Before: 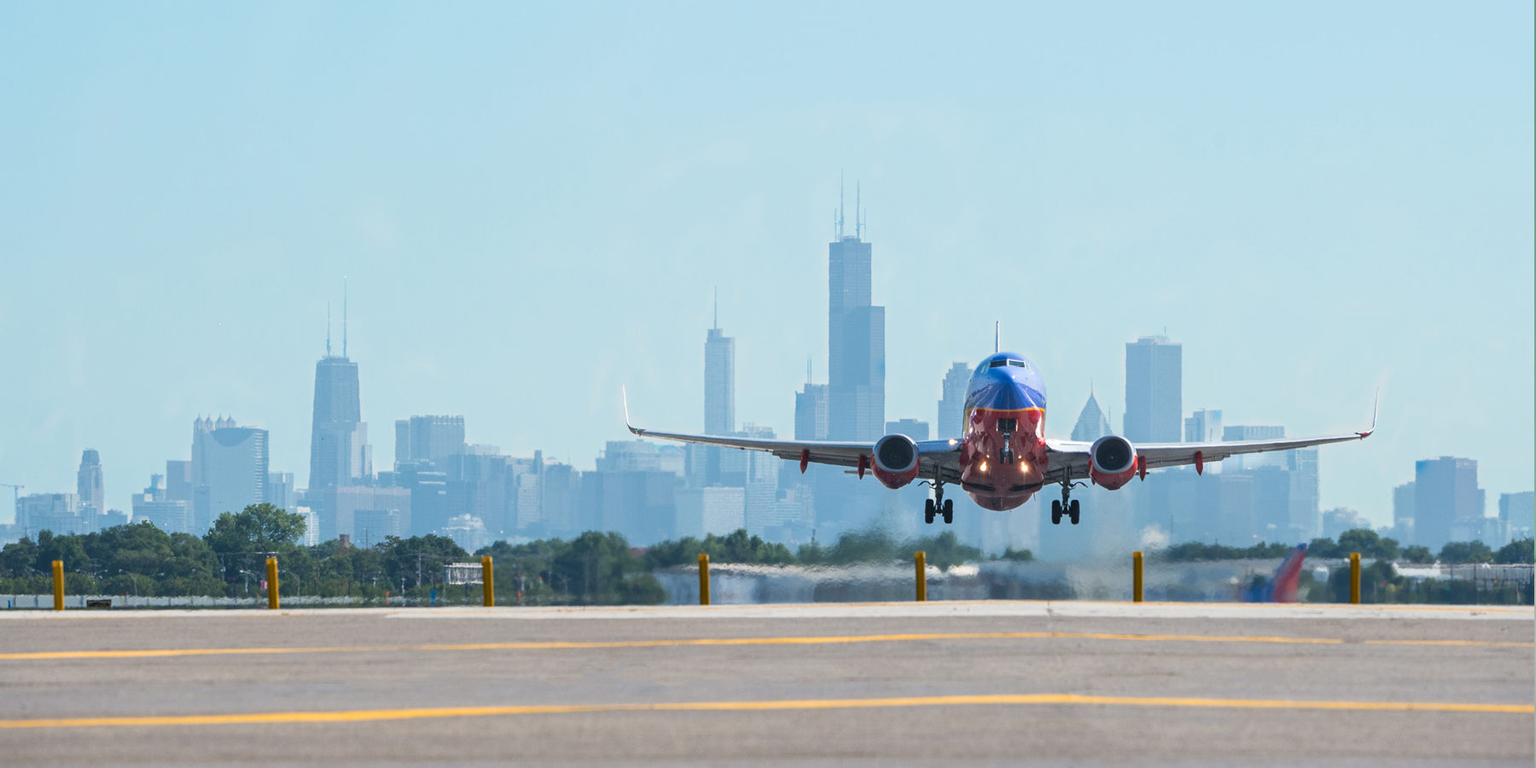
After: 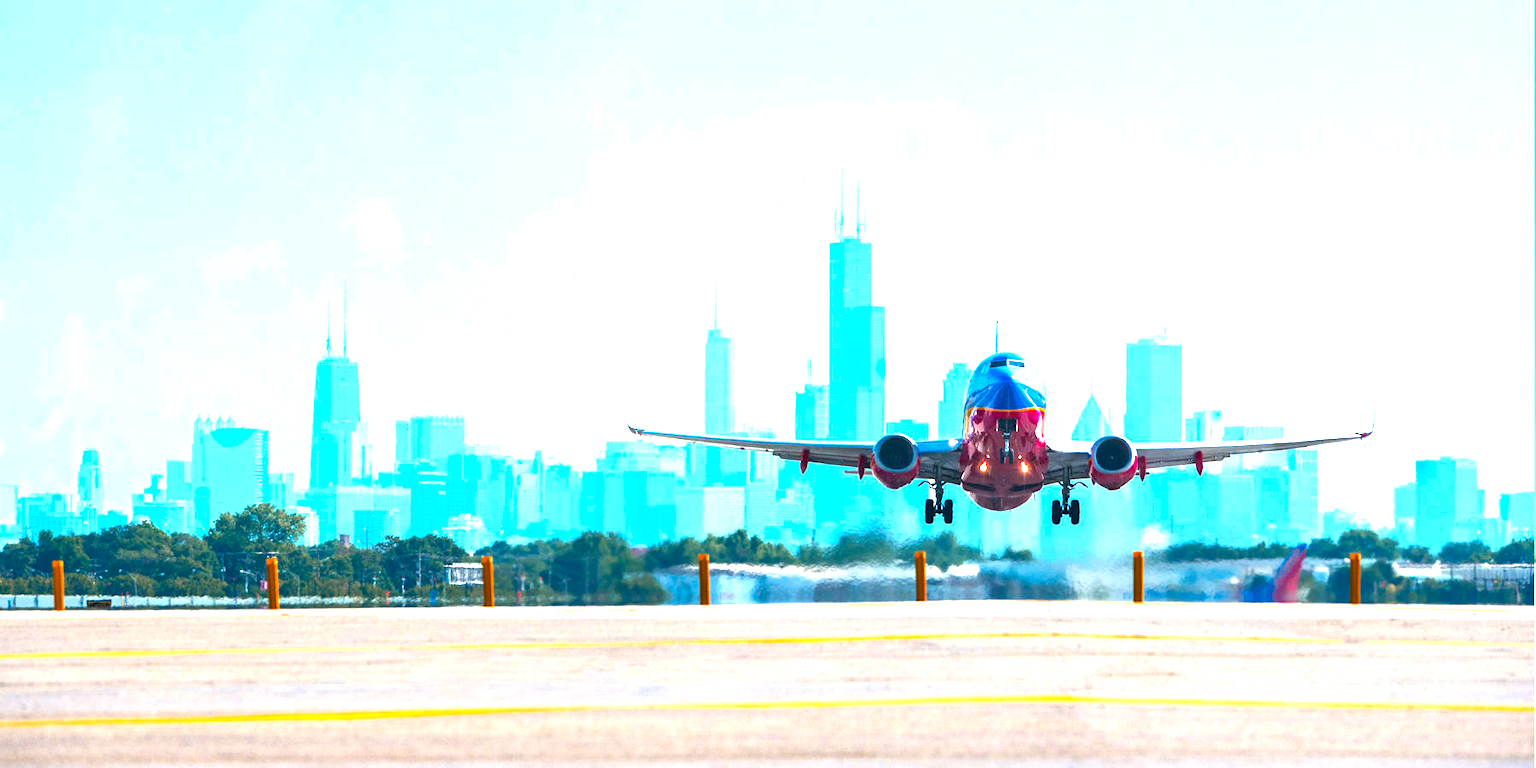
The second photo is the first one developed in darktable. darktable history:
color zones: curves: ch1 [(0.263, 0.53) (0.376, 0.287) (0.487, 0.512) (0.748, 0.547) (1, 0.513)]; ch2 [(0.262, 0.45) (0.751, 0.477)], mix 31.98%
exposure: exposure 0.7 EV, compensate highlight preservation false
color balance rgb: linear chroma grading › global chroma 9%, perceptual saturation grading › global saturation 36%, perceptual saturation grading › shadows 35%, perceptual brilliance grading › global brilliance 21.21%, perceptual brilliance grading › shadows -35%, global vibrance 21.21%
